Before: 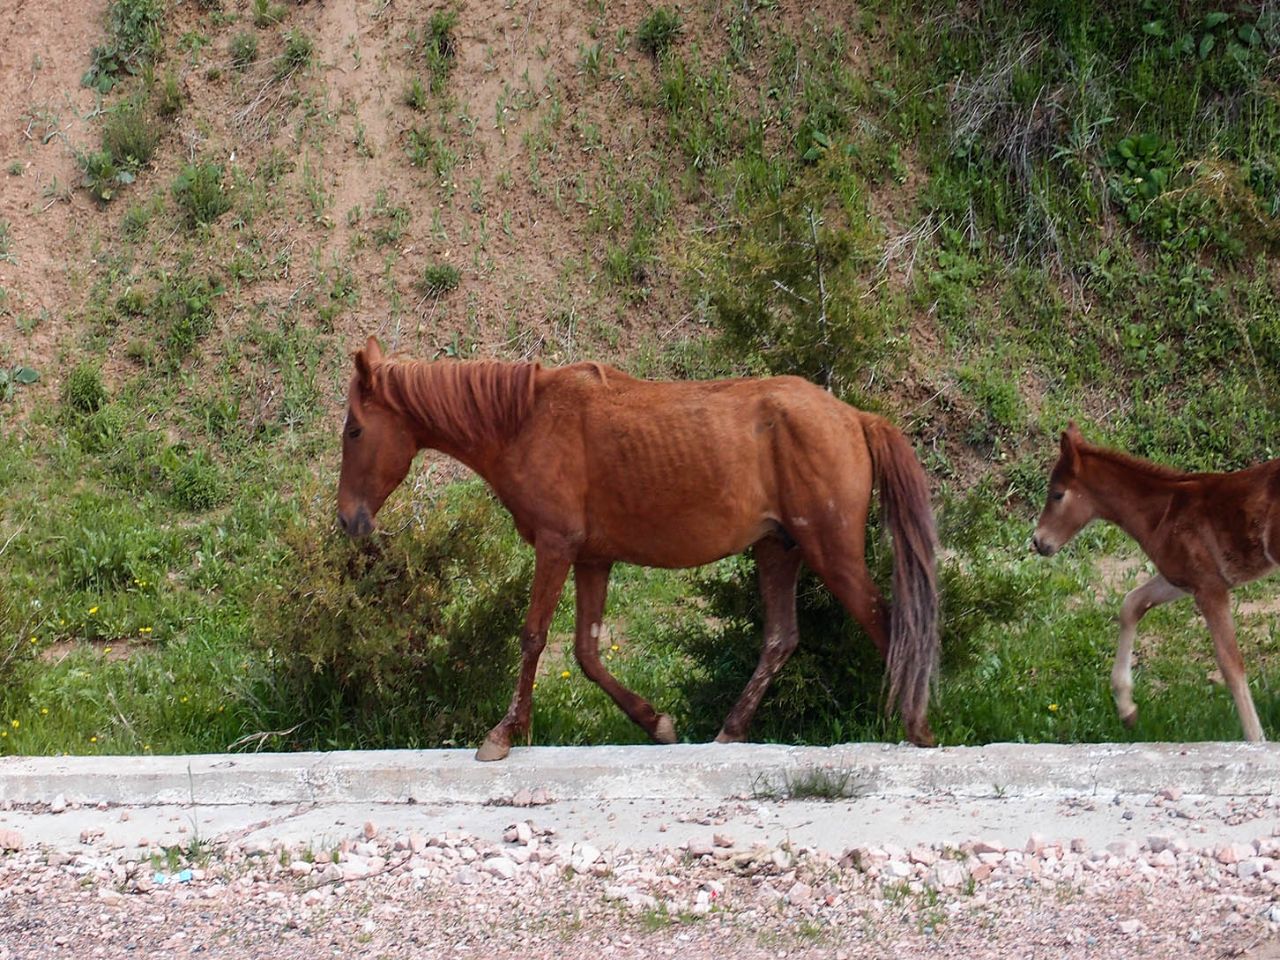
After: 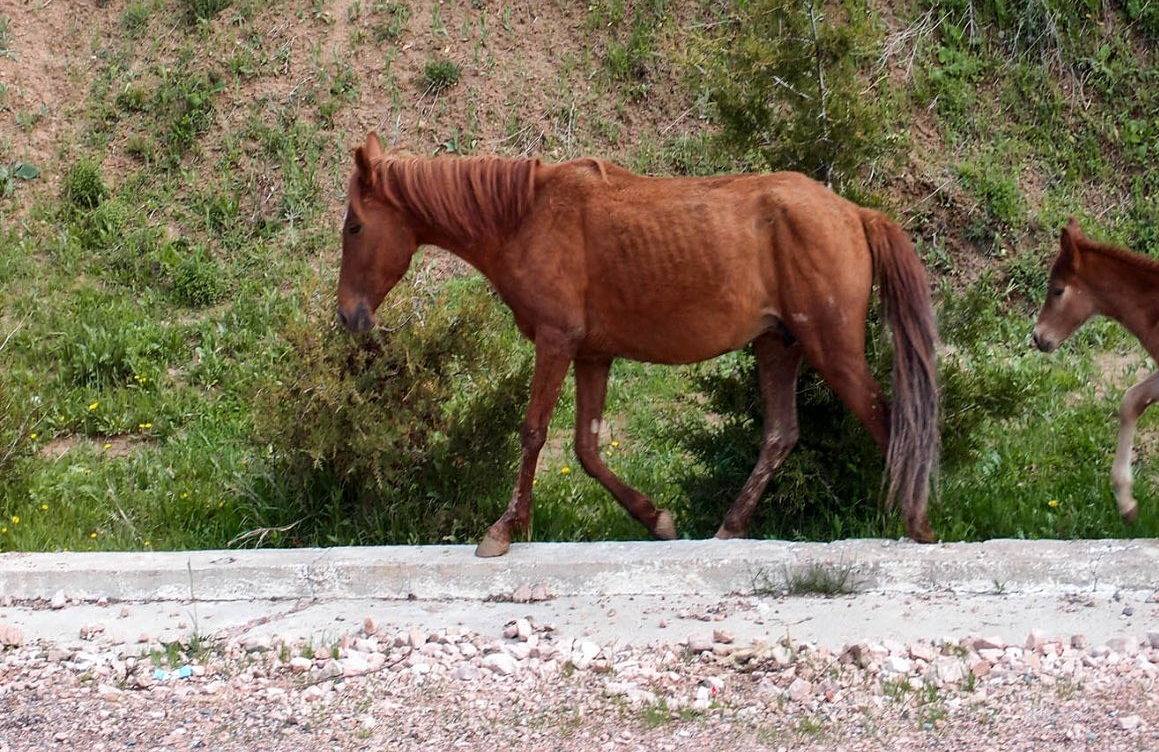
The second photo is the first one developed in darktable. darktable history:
crop: top 21.33%, right 9.434%, bottom 0.325%
local contrast: mode bilateral grid, contrast 21, coarseness 49, detail 120%, midtone range 0.2
exposure: compensate exposure bias true, compensate highlight preservation false
